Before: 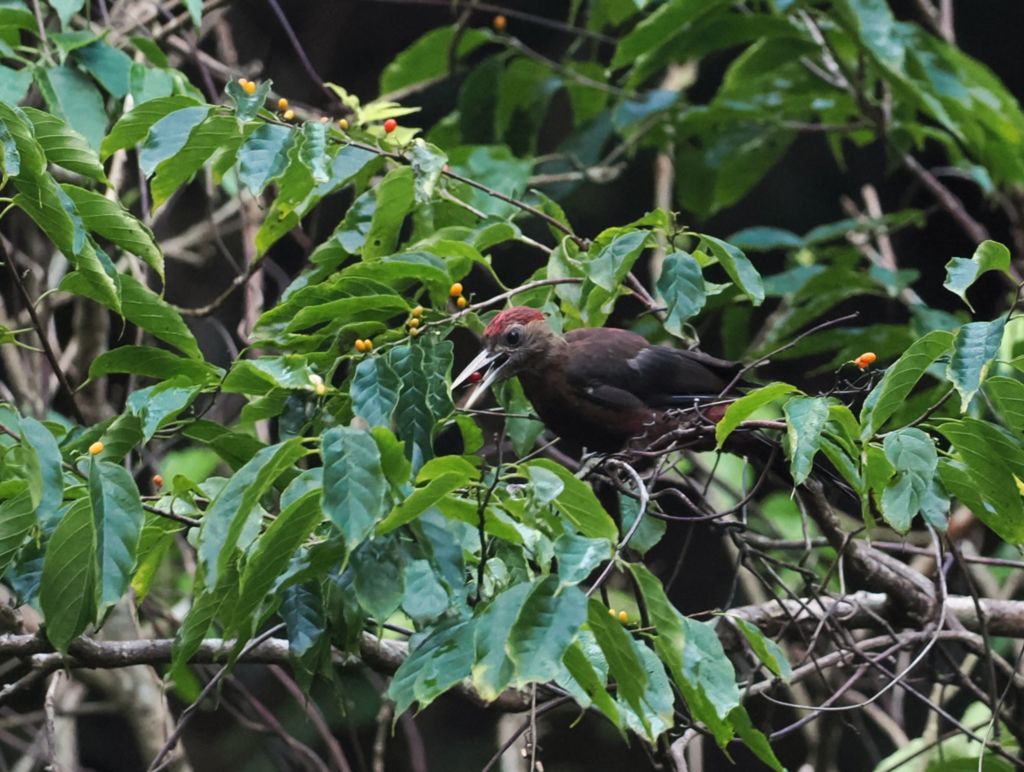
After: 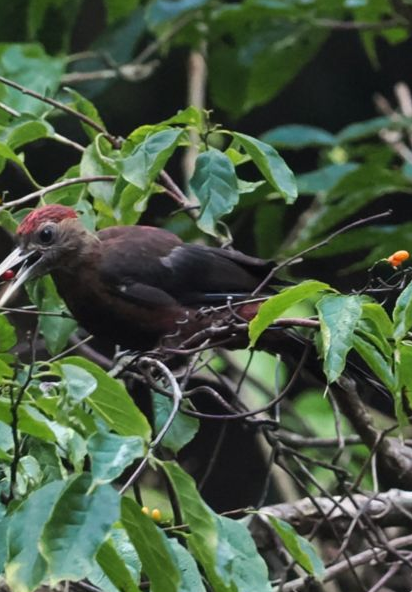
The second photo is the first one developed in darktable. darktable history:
crop: left 45.657%, top 13.313%, right 14.055%, bottom 9.942%
